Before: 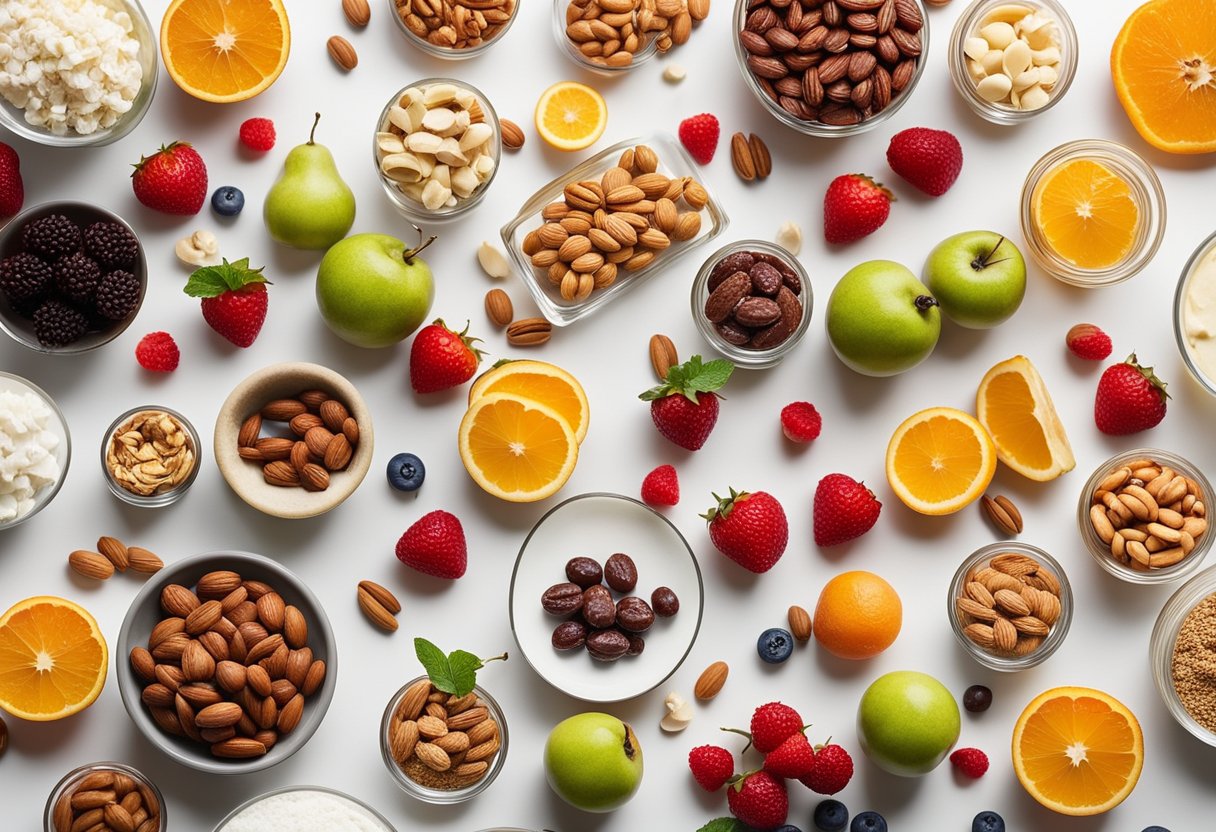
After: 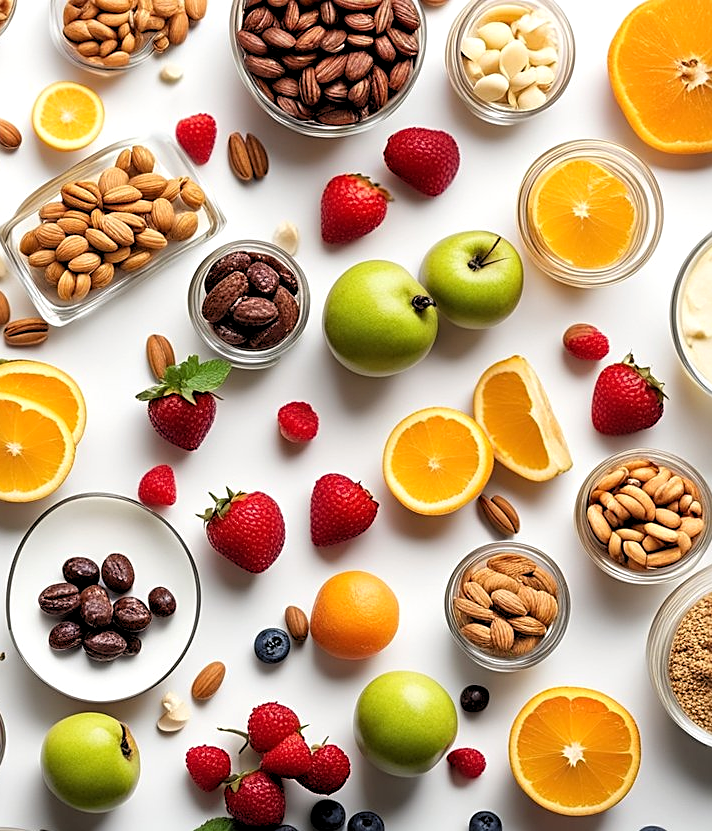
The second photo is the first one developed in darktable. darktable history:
crop: left 41.402%
rgb levels: levels [[0.01, 0.419, 0.839], [0, 0.5, 1], [0, 0.5, 1]]
sharpen: on, module defaults
